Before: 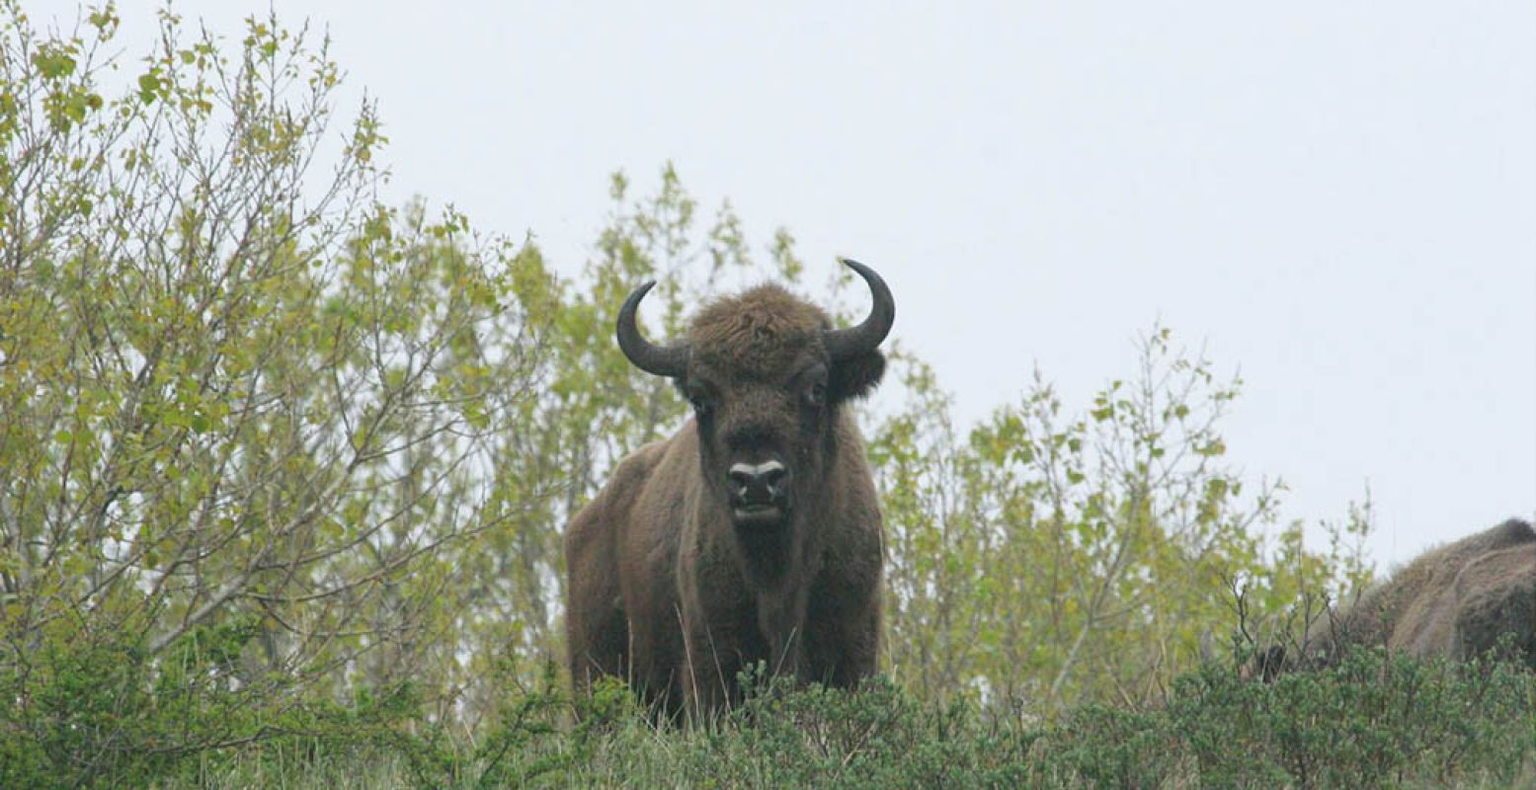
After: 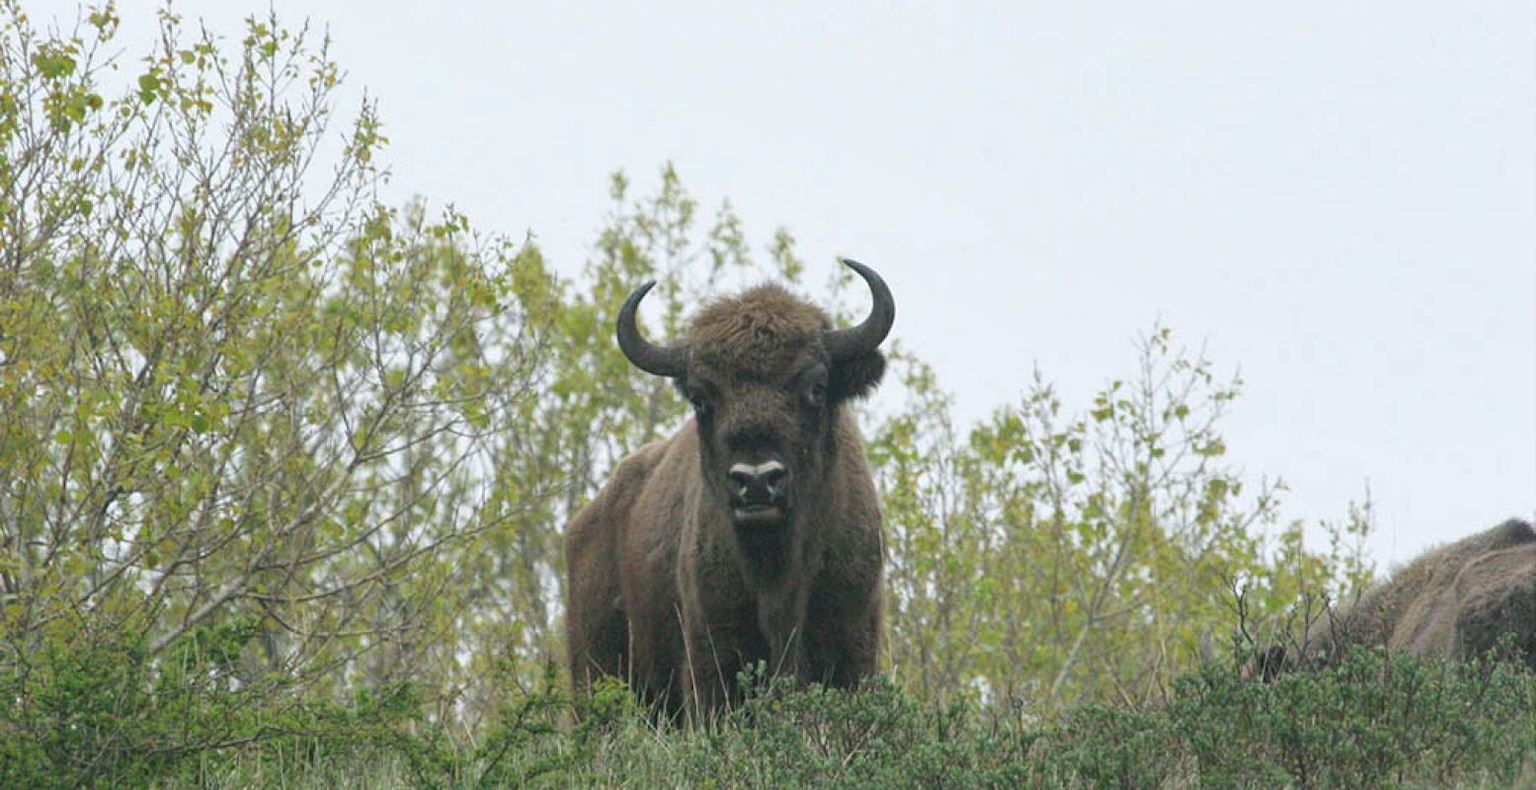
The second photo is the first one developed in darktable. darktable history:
local contrast: highlights 107%, shadows 98%, detail 119%, midtone range 0.2
